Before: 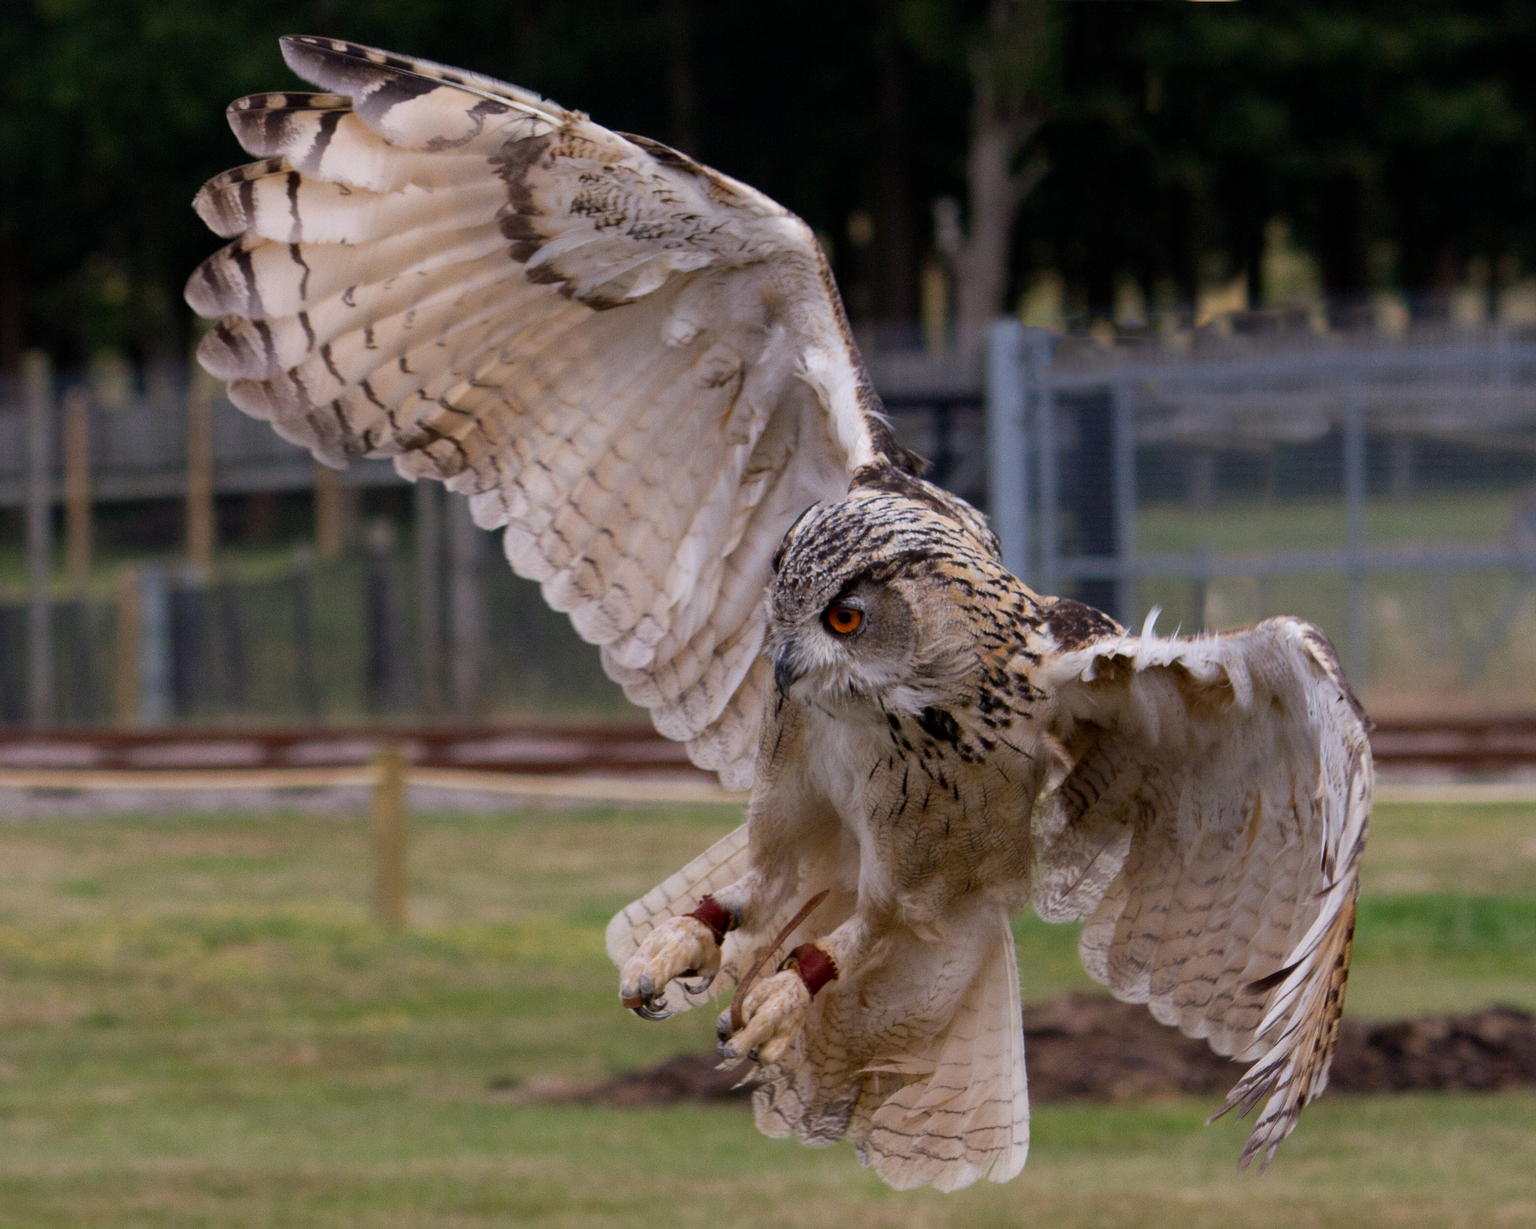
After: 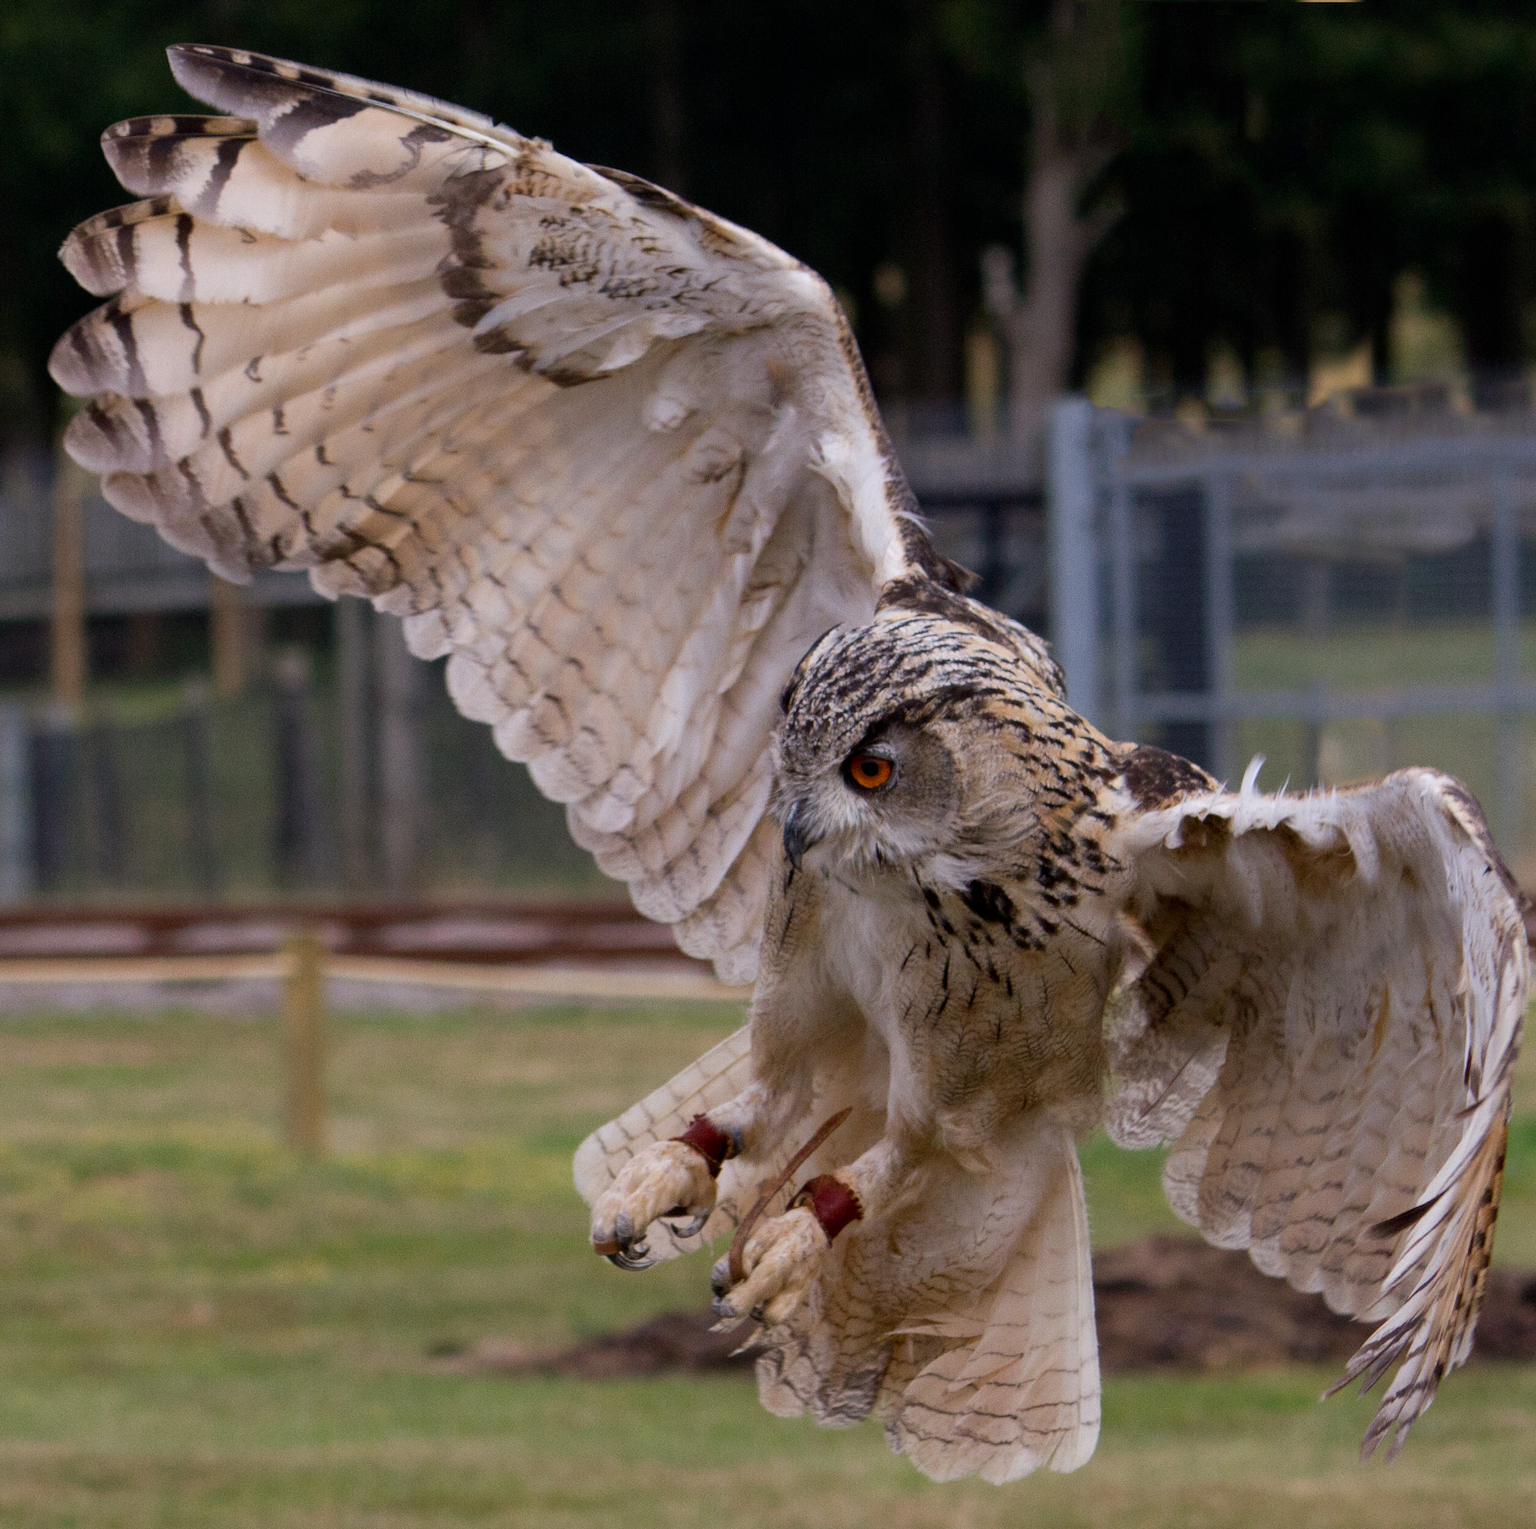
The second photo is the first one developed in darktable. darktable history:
crop and rotate: left 9.492%, right 10.184%
